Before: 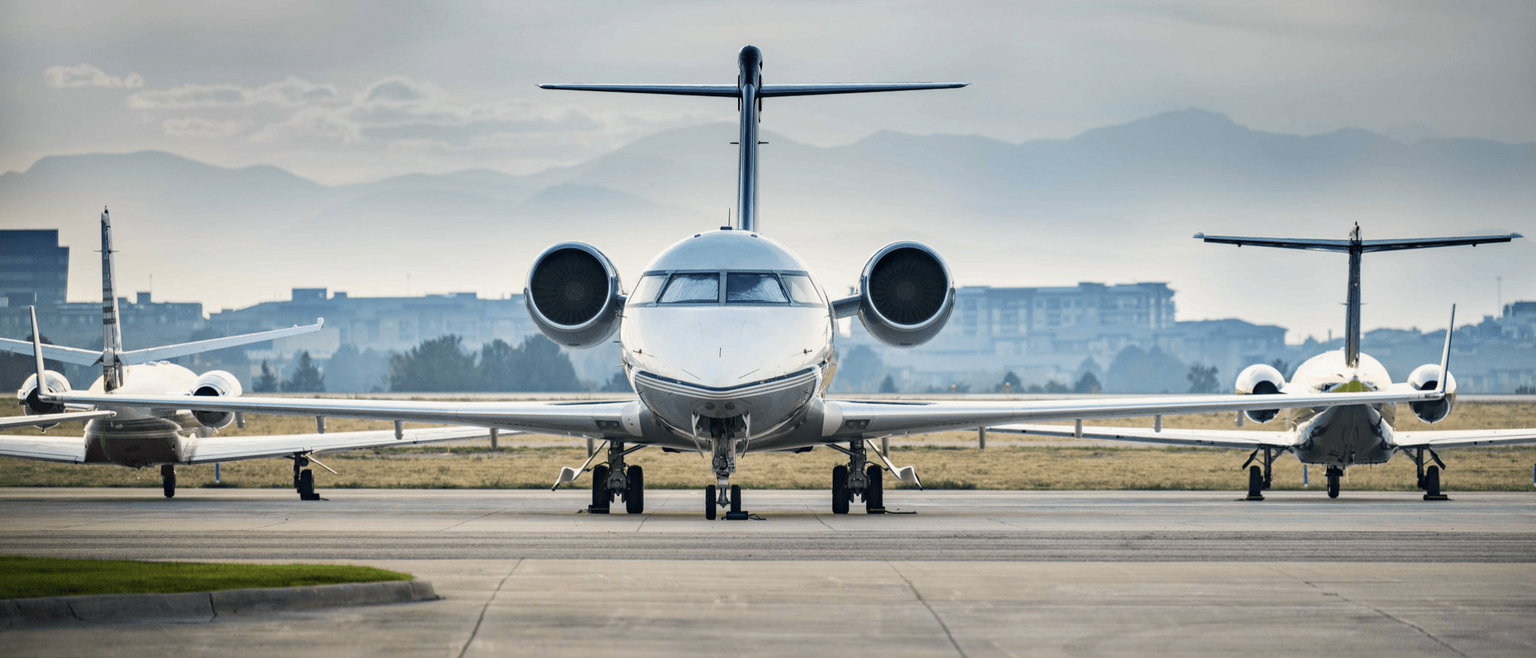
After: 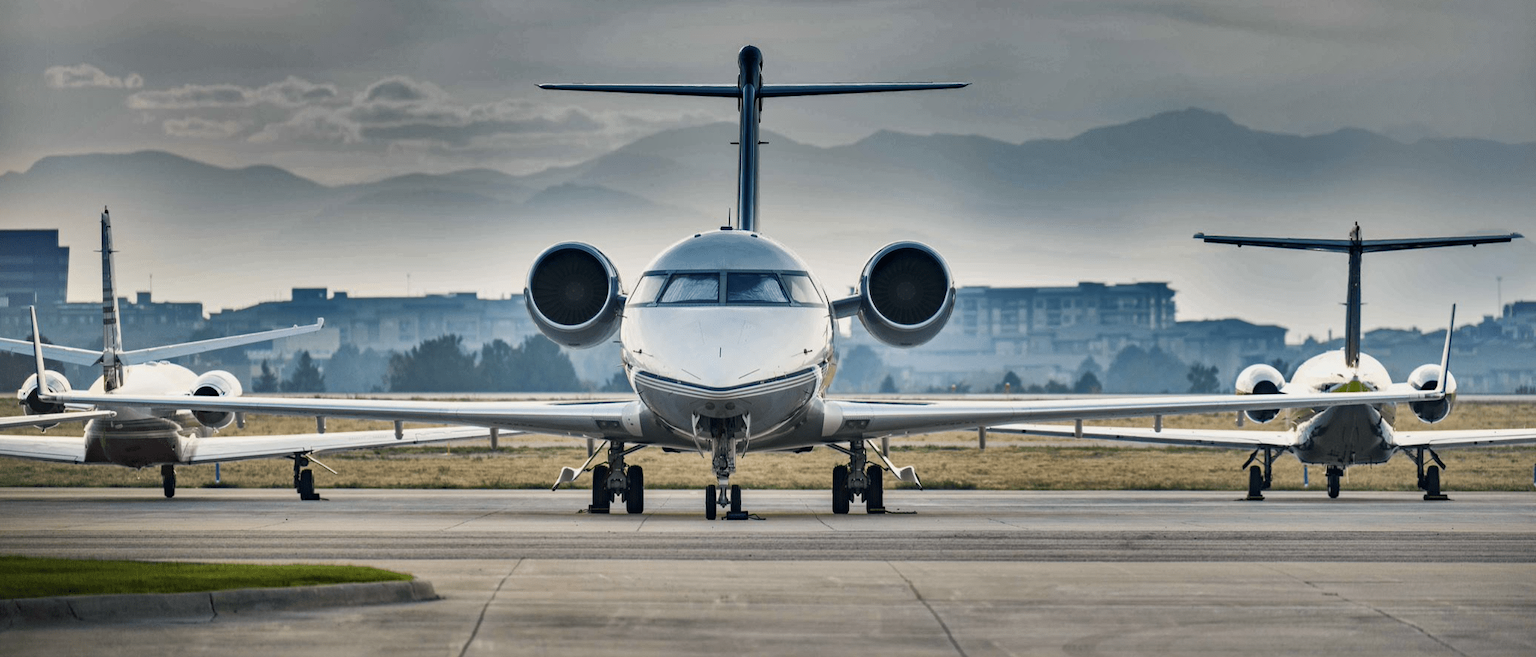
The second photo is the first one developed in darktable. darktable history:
shadows and highlights: shadows 20.91, highlights -82.73, soften with gaussian
exposure: exposure -0.064 EV, compensate highlight preservation false
